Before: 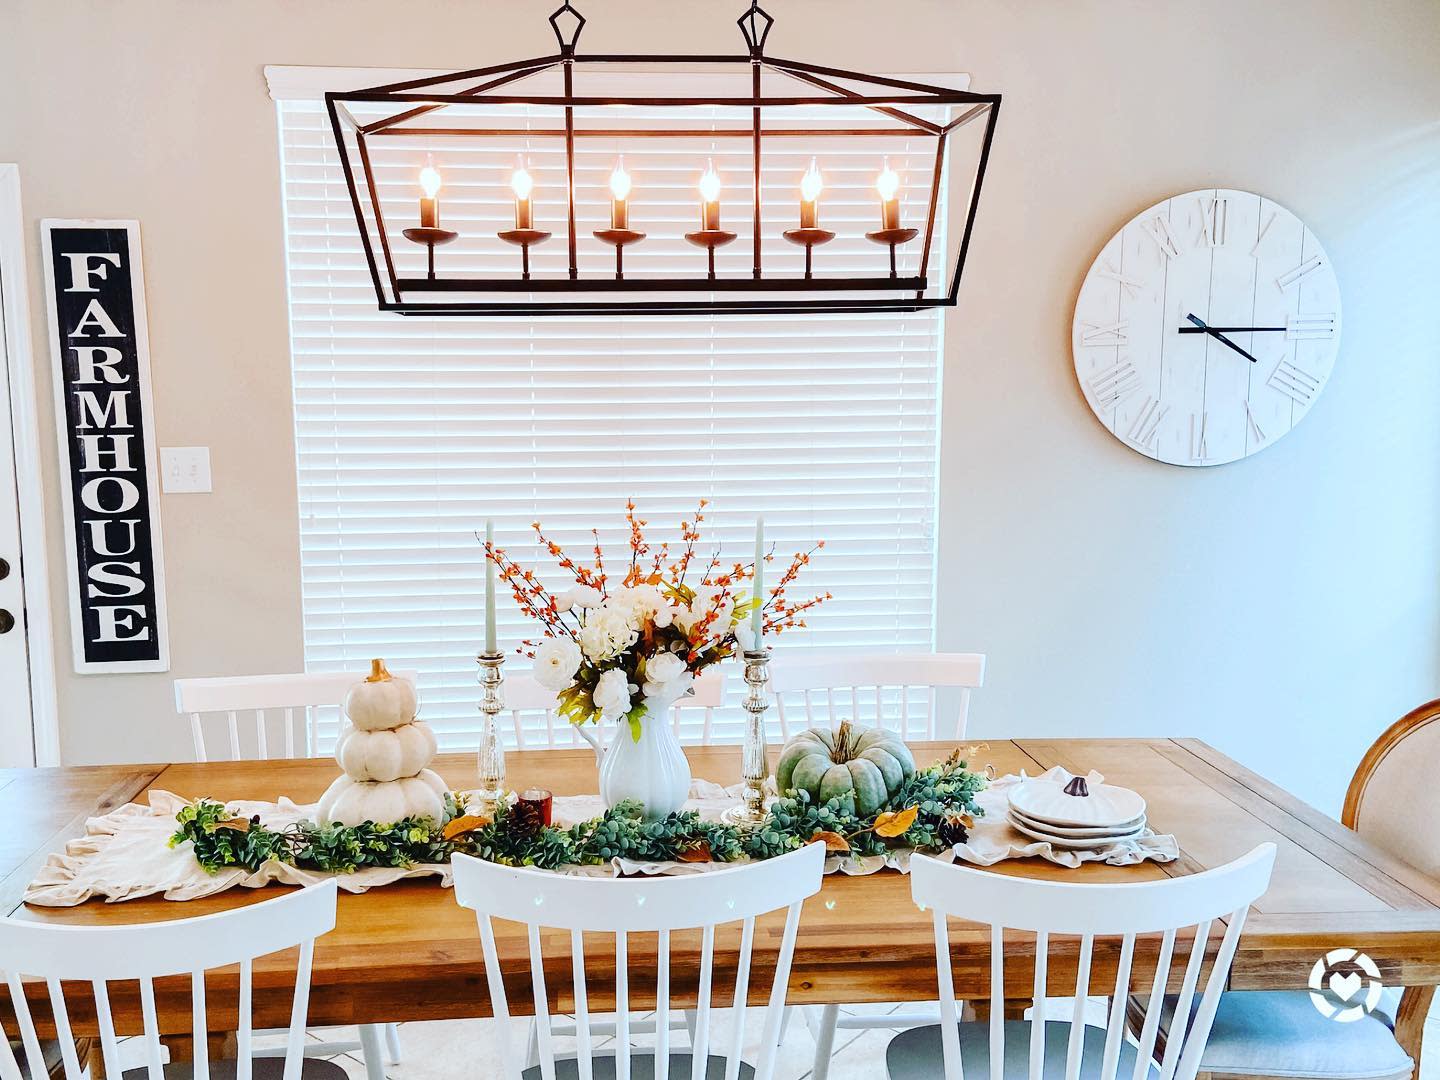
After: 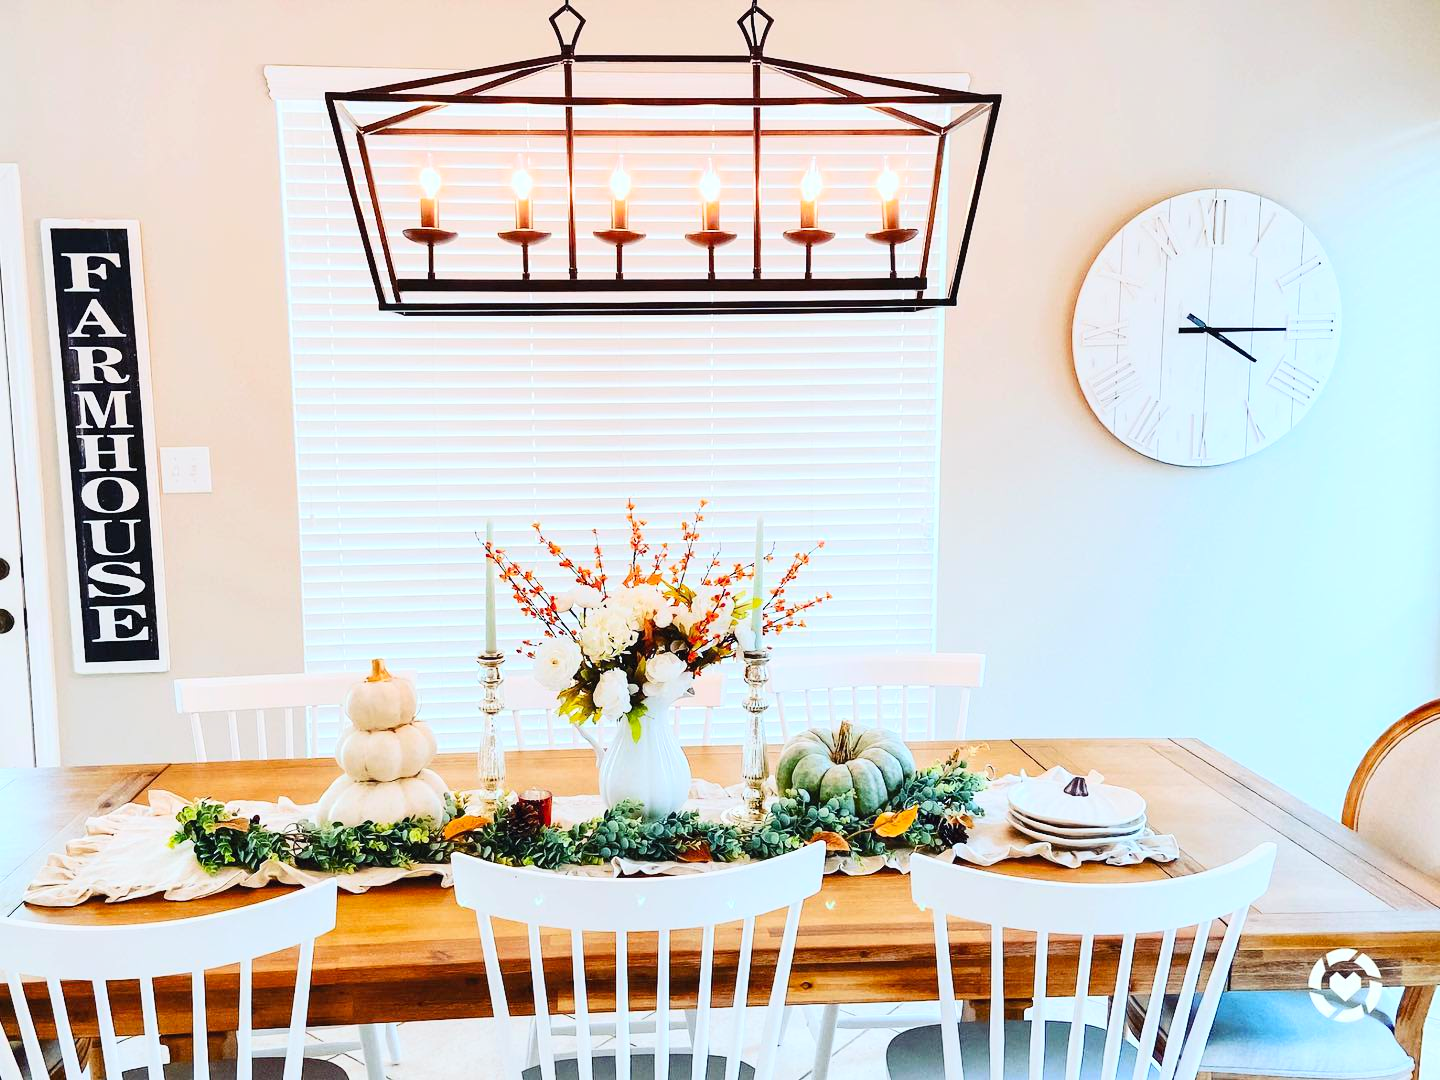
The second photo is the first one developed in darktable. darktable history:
contrast brightness saturation: contrast 0.2, brightness 0.164, saturation 0.216
